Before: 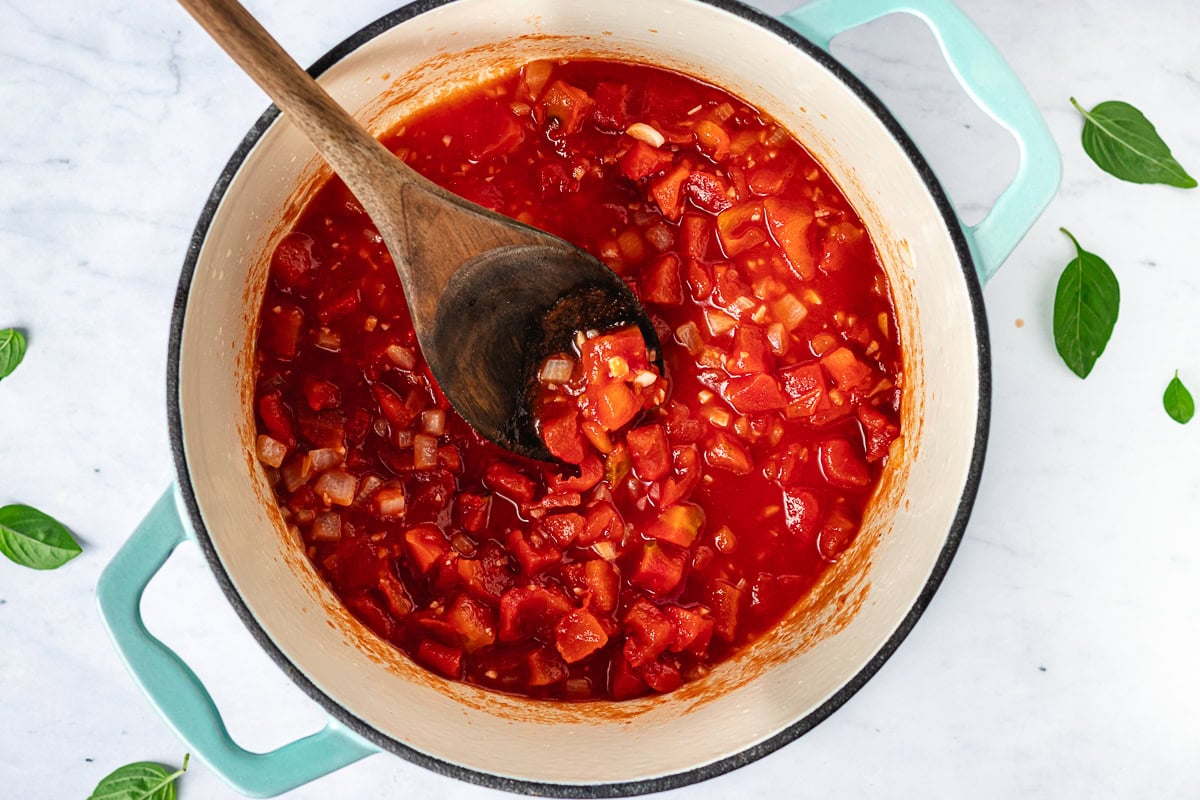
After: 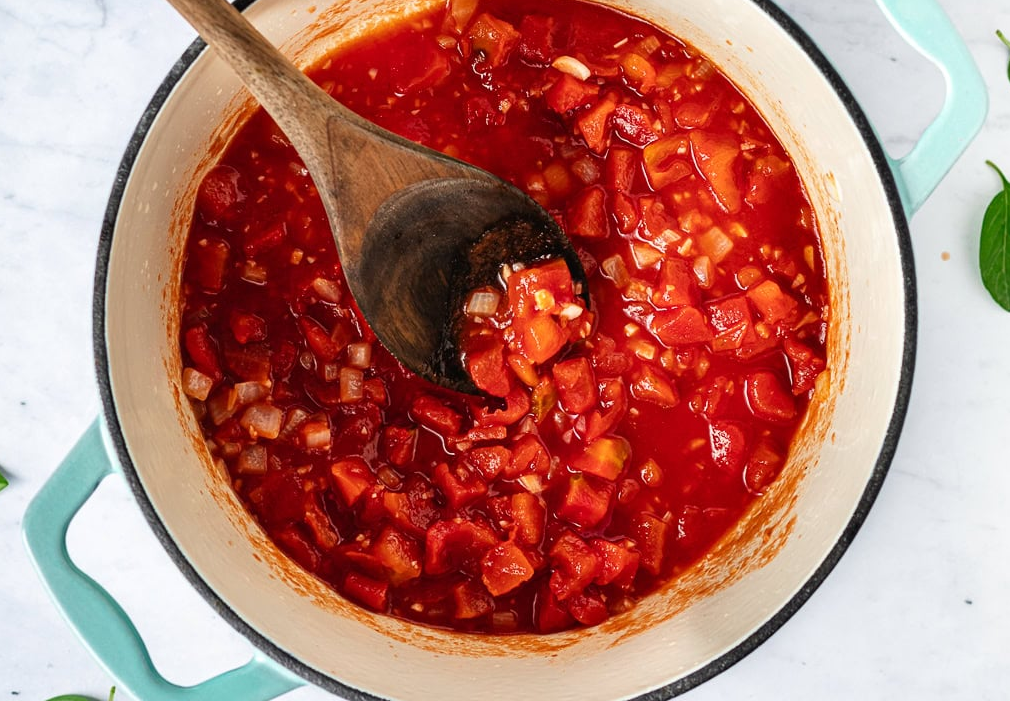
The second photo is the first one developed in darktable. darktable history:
crop: left 6.234%, top 8.398%, right 9.547%, bottom 3.962%
